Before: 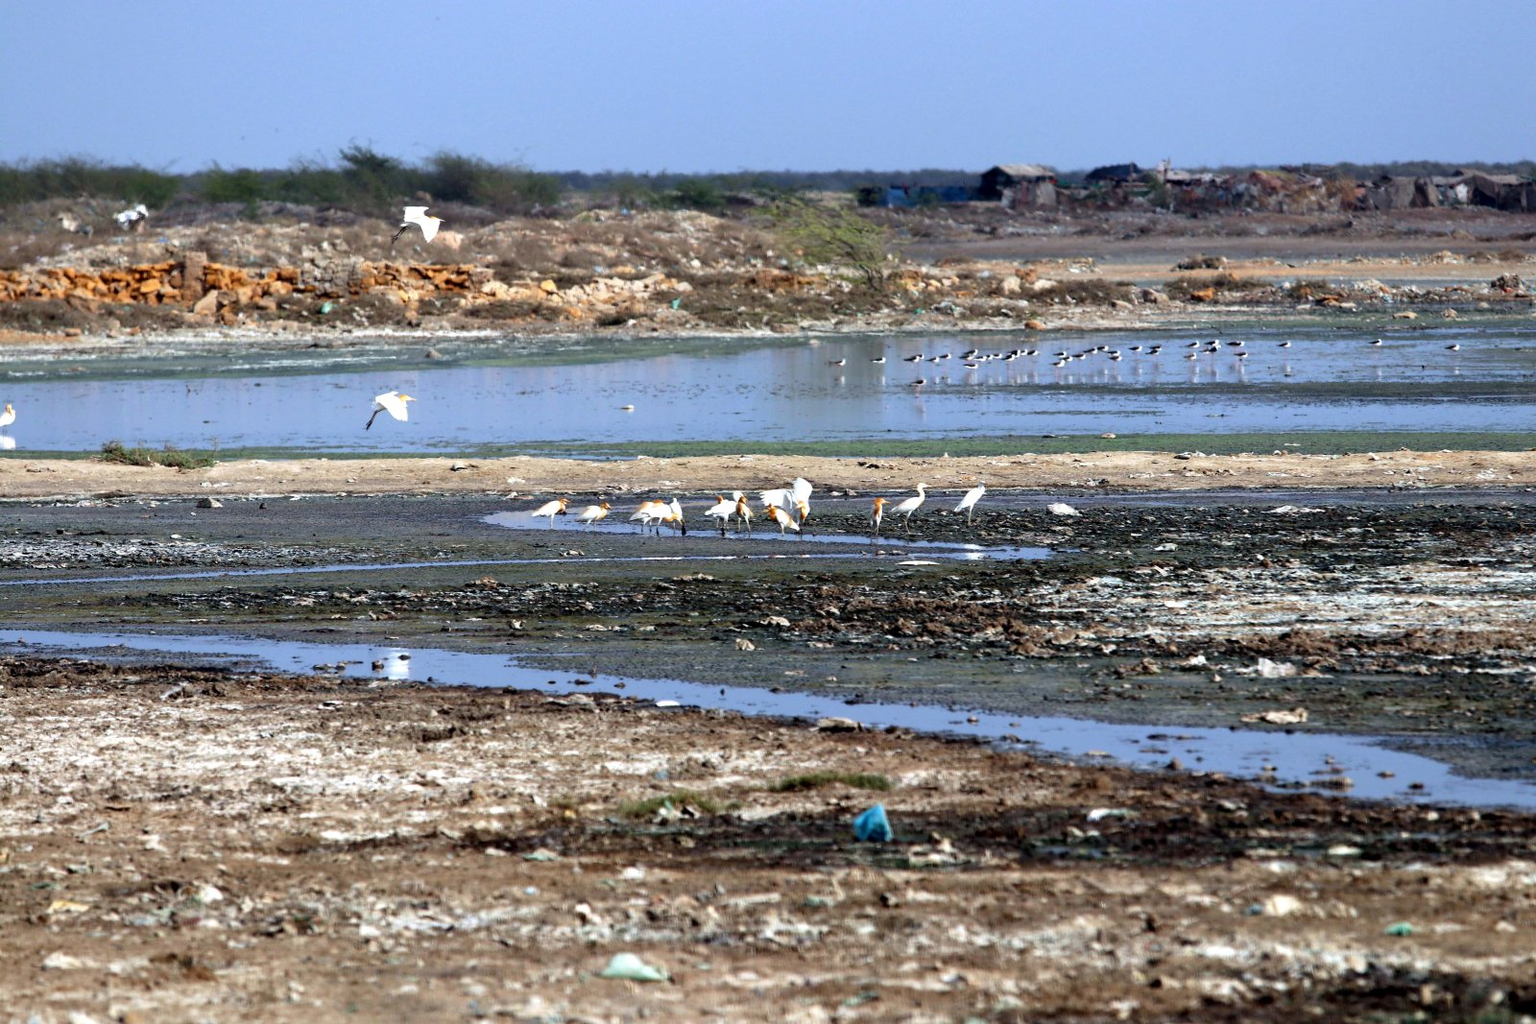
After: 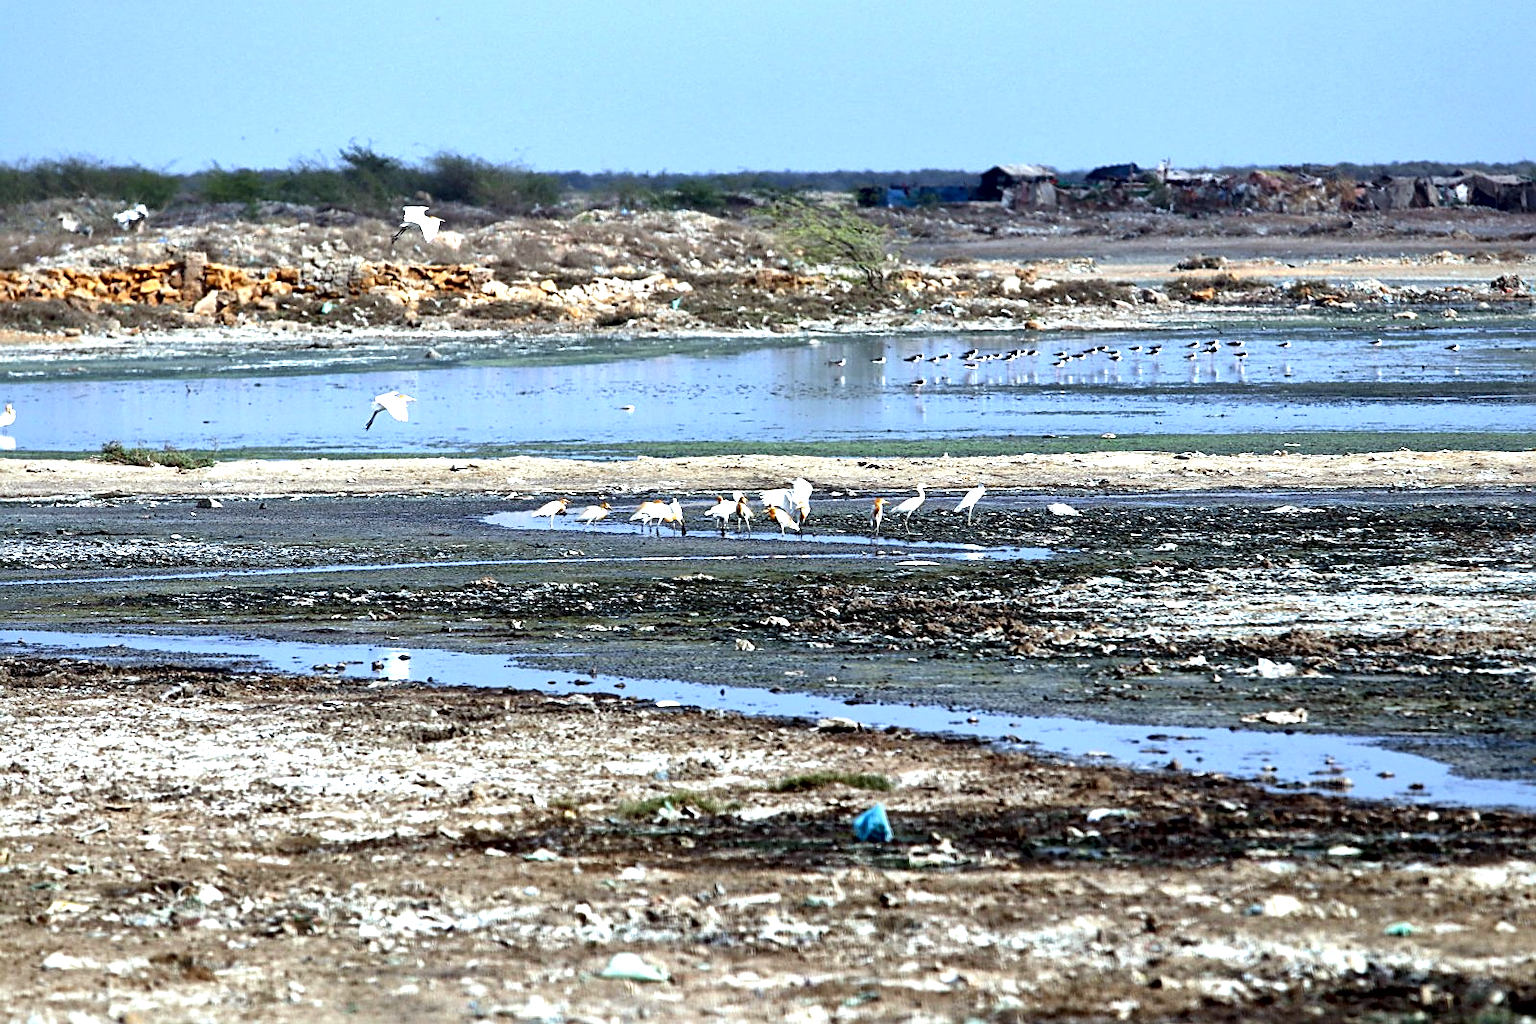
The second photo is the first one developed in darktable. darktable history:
exposure: exposure 0.636 EV, compensate highlight preservation false
local contrast: mode bilateral grid, contrast 25, coarseness 47, detail 151%, midtone range 0.2
white balance: red 0.925, blue 1.046
sharpen: on, module defaults
